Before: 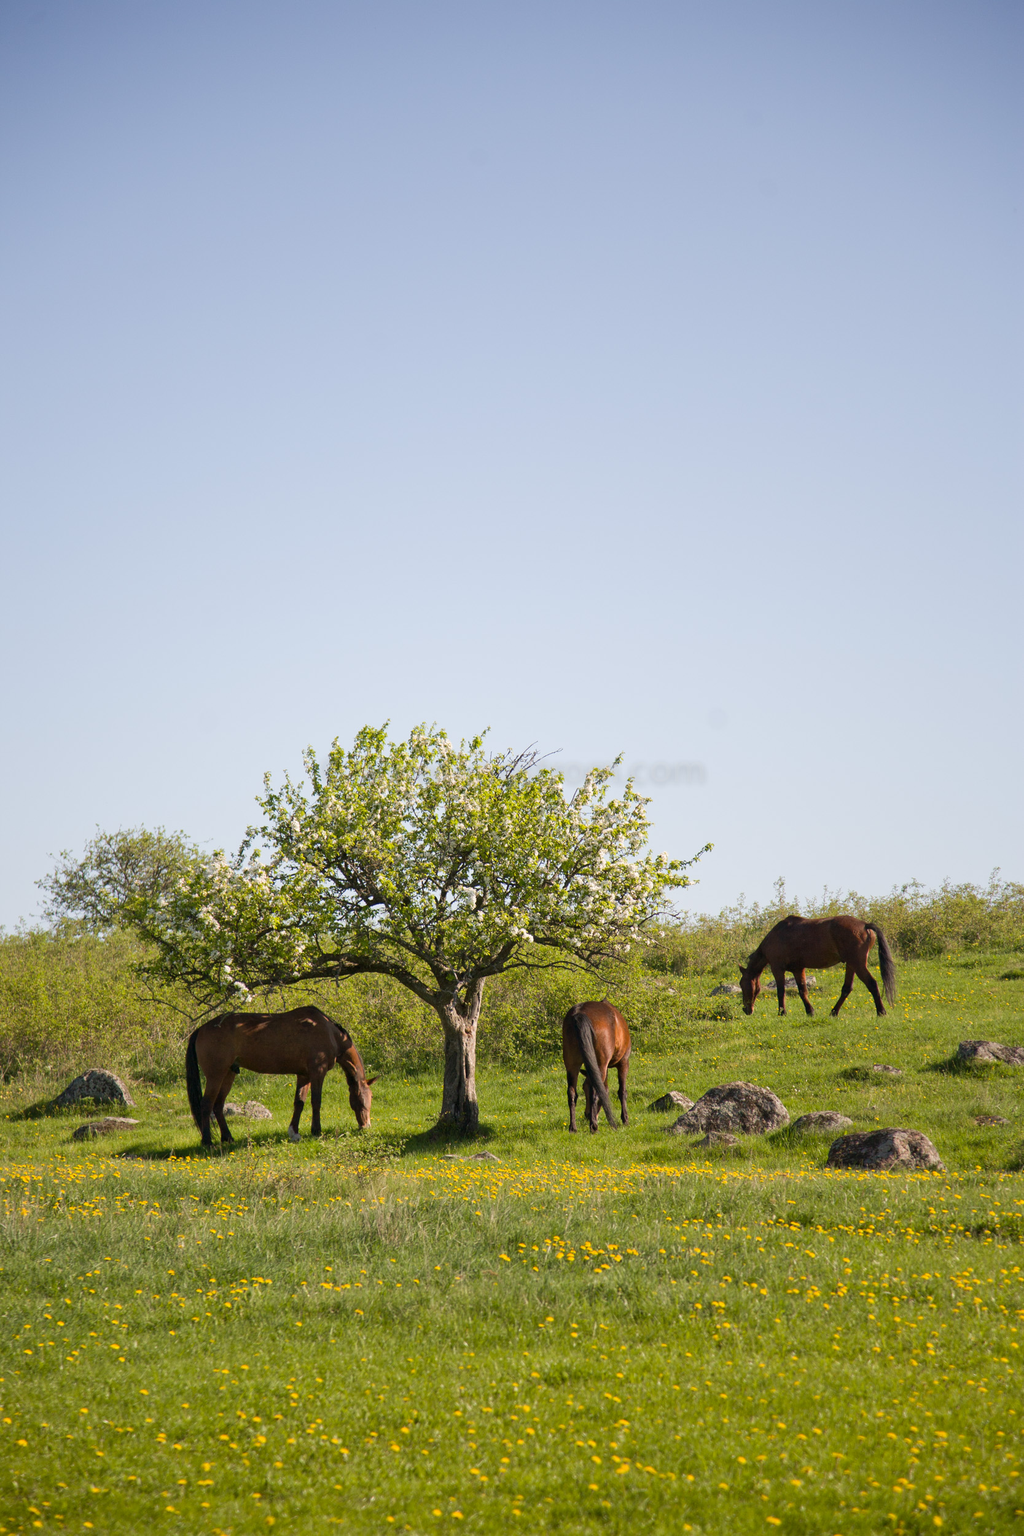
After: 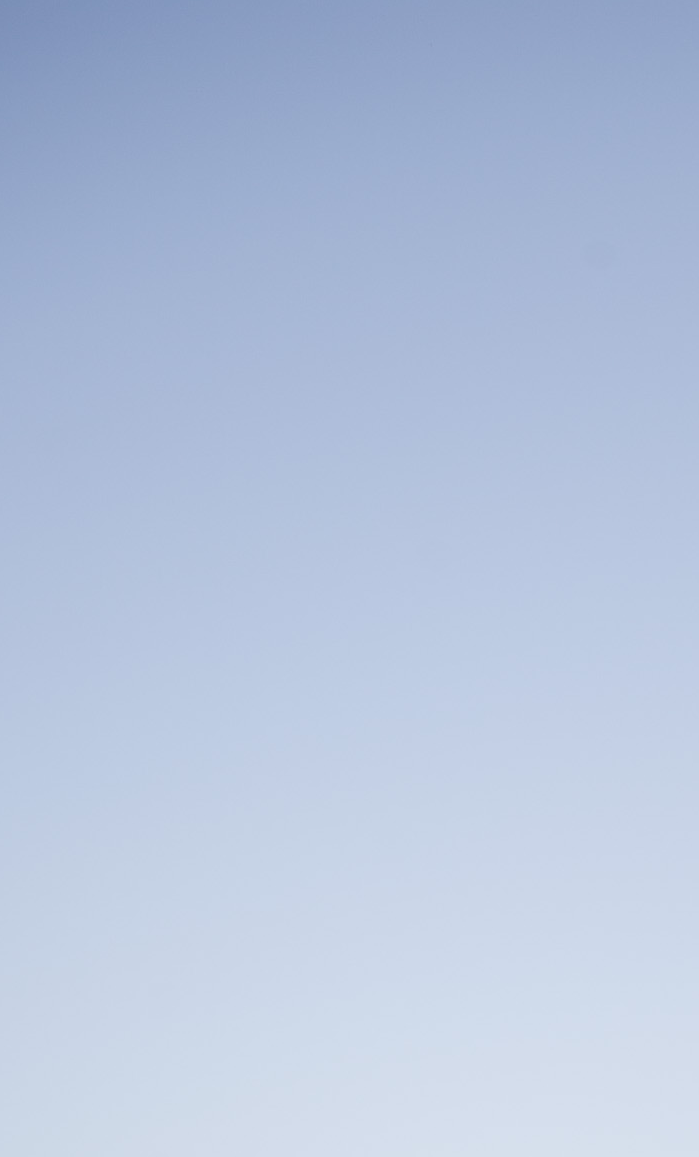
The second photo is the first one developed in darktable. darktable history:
crop and rotate: left 10.817%, top 0.062%, right 47.194%, bottom 53.626%
sharpen: on, module defaults
